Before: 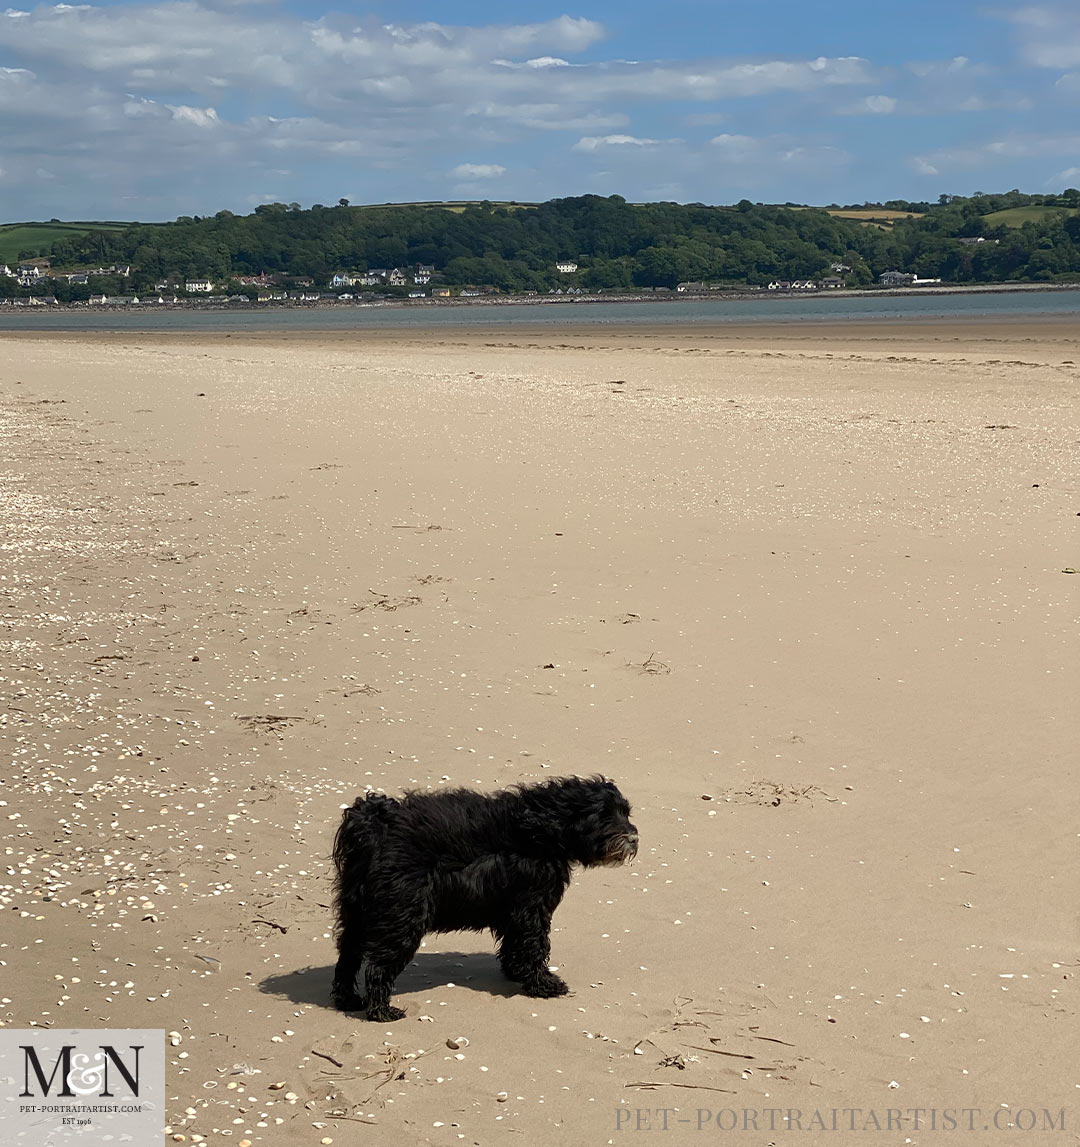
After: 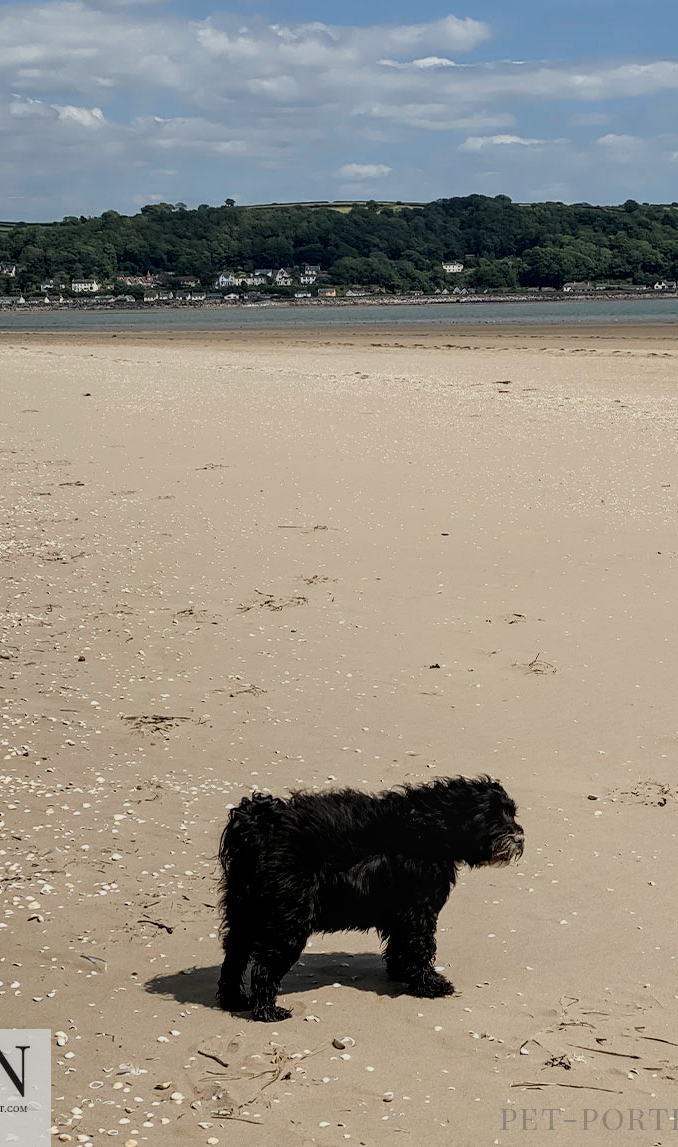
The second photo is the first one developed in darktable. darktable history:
filmic rgb: black relative exposure -7.32 EV, white relative exposure 5.09 EV, hardness 3.2
shadows and highlights: shadows -12.5, white point adjustment 4, highlights 28.33
crop: left 10.644%, right 26.528%
local contrast: detail 130%
